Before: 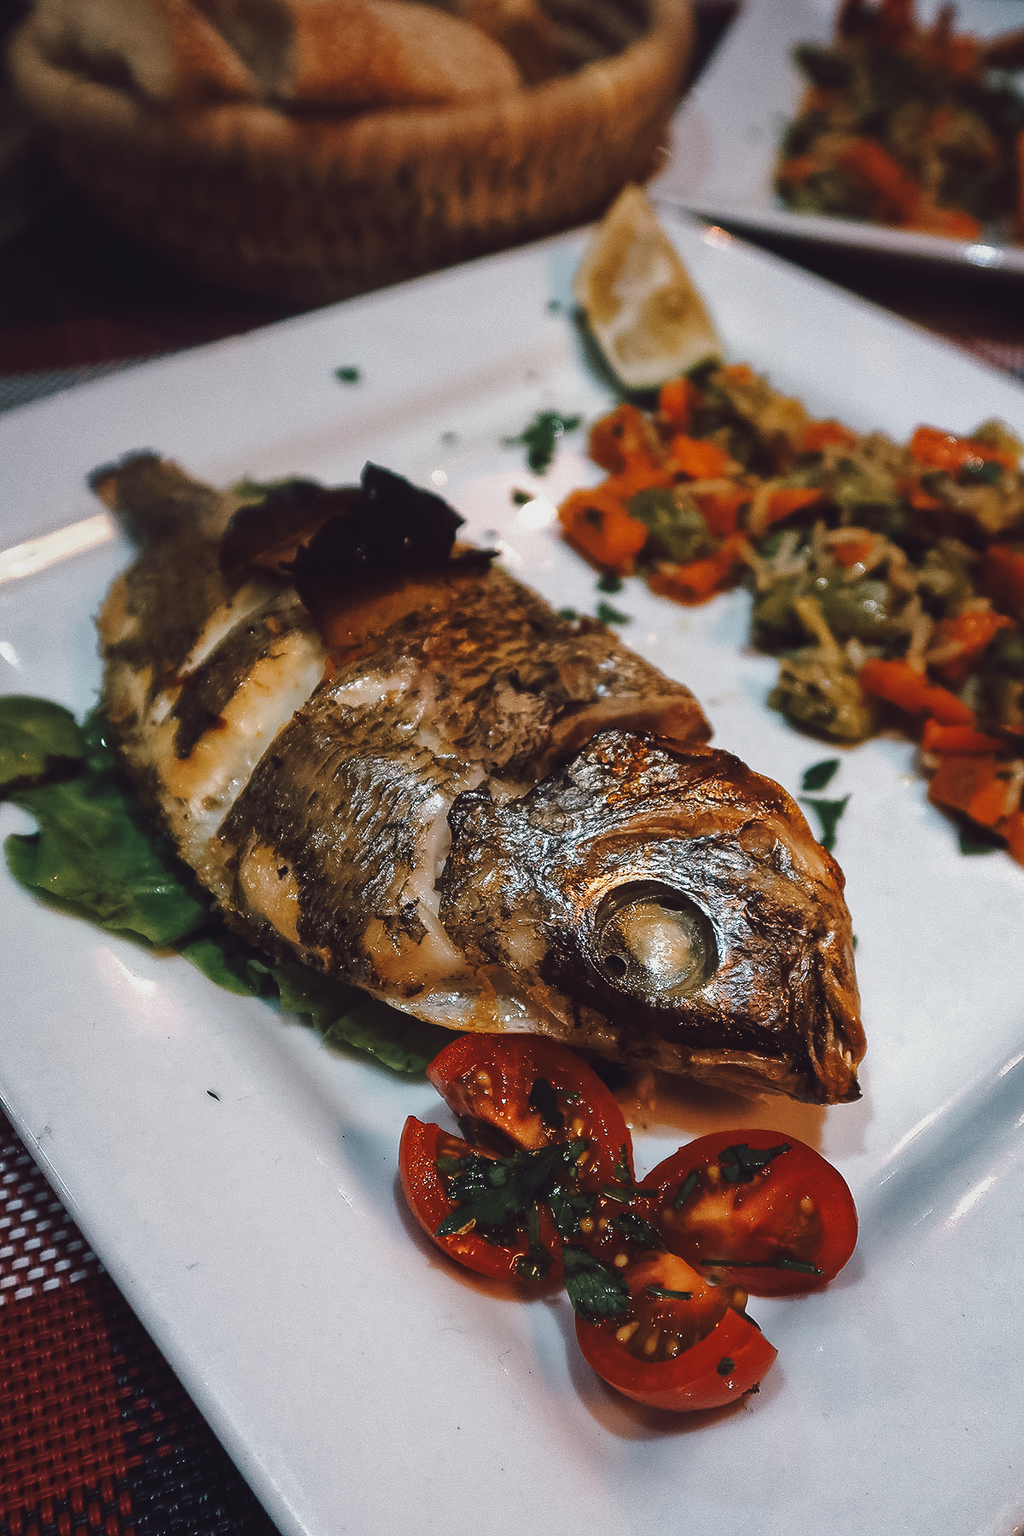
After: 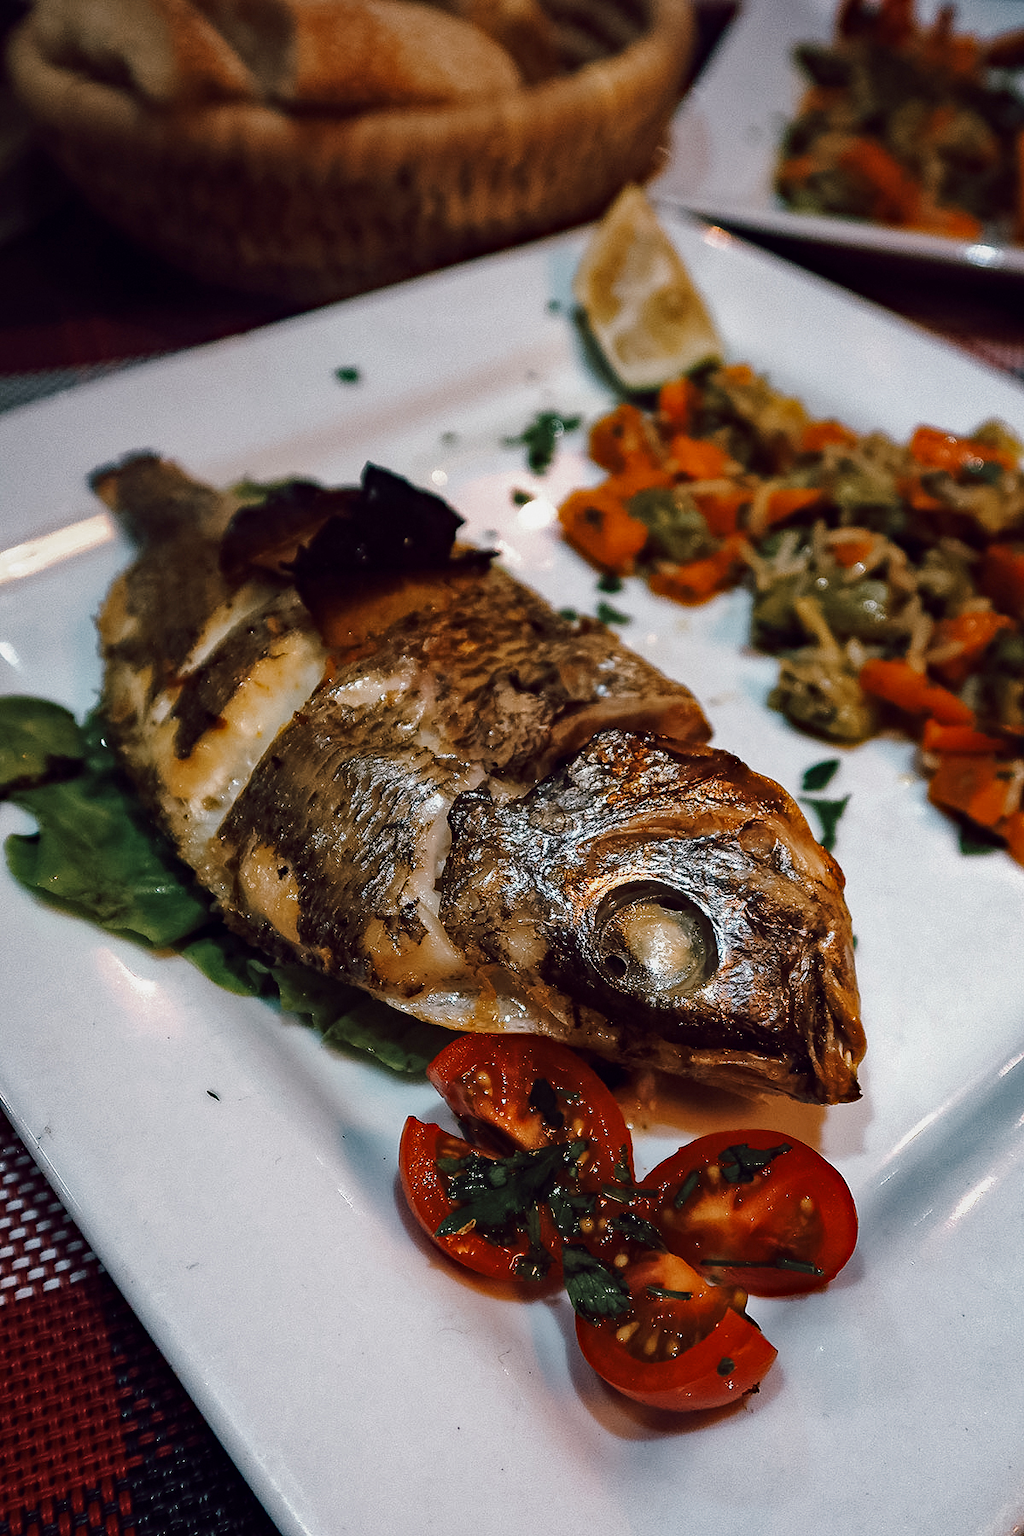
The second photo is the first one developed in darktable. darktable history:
local contrast: mode bilateral grid, contrast 19, coarseness 49, detail 102%, midtone range 0.2
exposure: black level correction 0.005, exposure 0.016 EV, compensate exposure bias true, compensate highlight preservation false
color zones: curves: ch0 [(0, 0.352) (0.143, 0.407) (0.286, 0.386) (0.429, 0.431) (0.571, 0.829) (0.714, 0.853) (0.857, 0.833) (1, 0.352)]; ch1 [(0, 0.604) (0.072, 0.726) (0.096, 0.608) (0.205, 0.007) (0.571, -0.006) (0.839, -0.013) (0.857, -0.012) (1, 0.604)], mix -92.64%
haze removal: compatibility mode true, adaptive false
